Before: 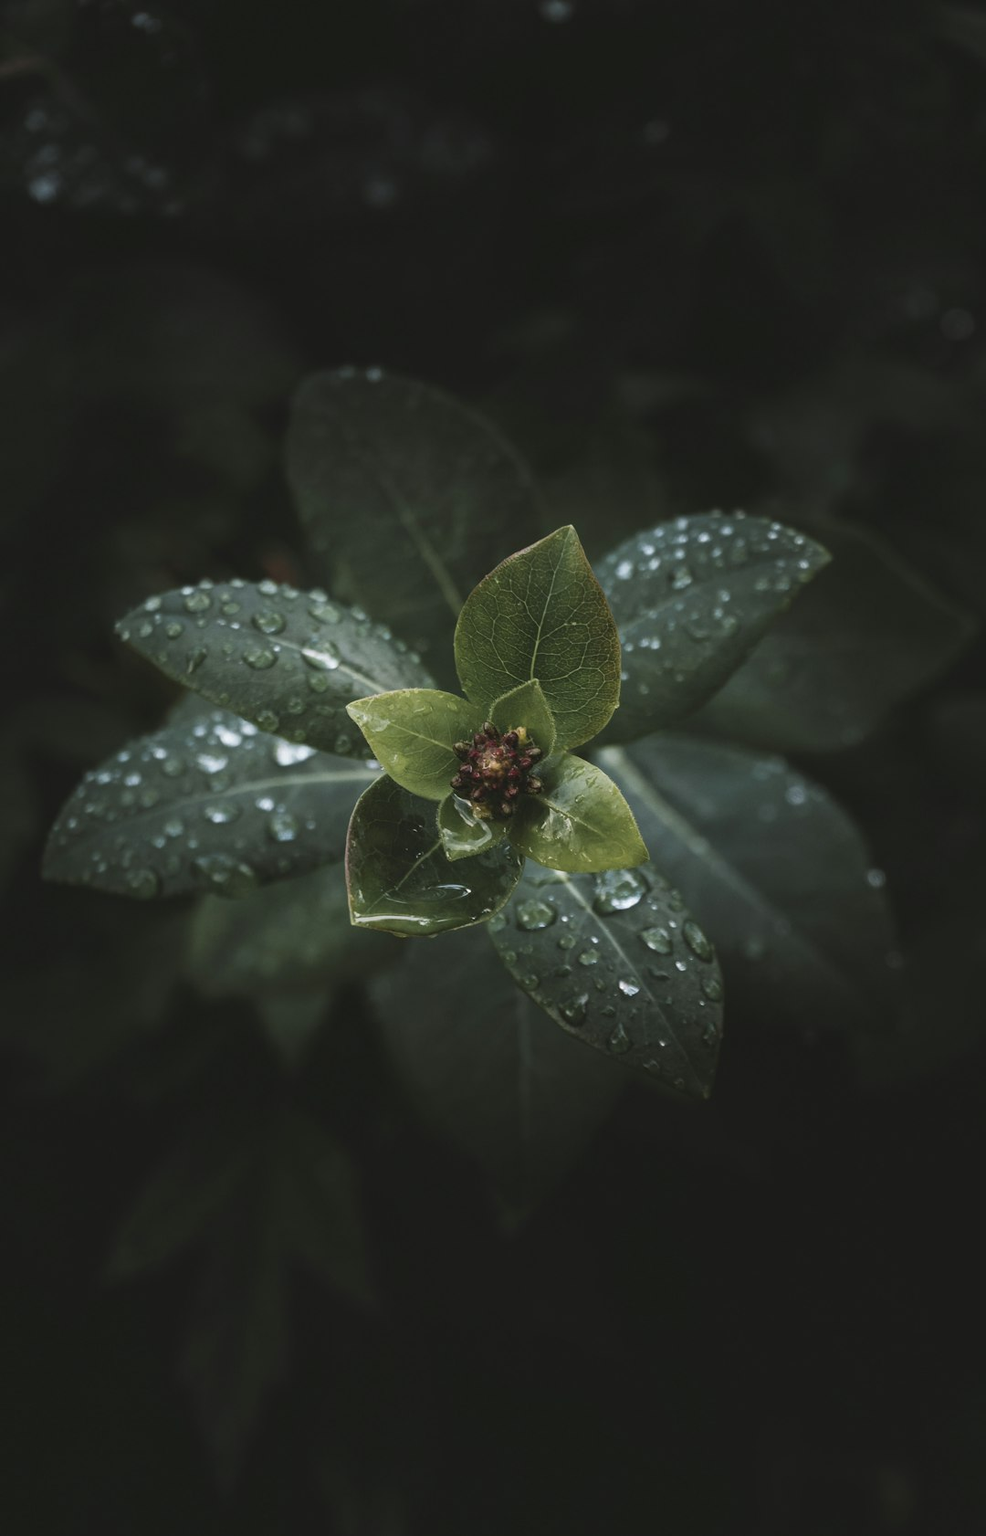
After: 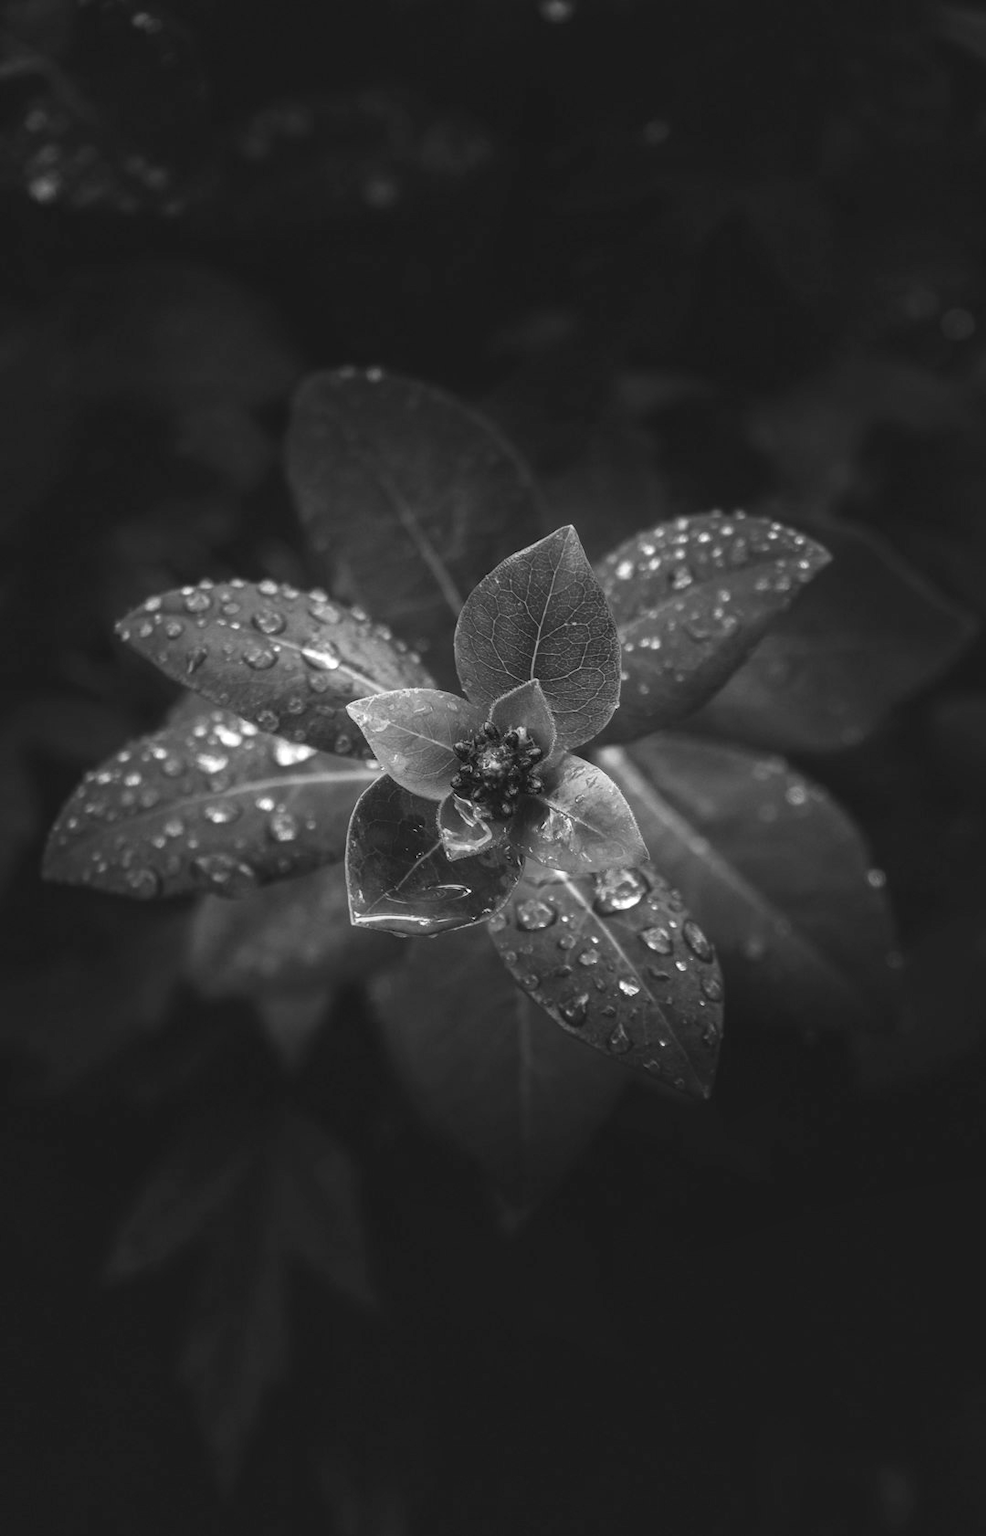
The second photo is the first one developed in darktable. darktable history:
local contrast: detail 130%
levels: levels [0, 0.476, 0.951]
monochrome: a -6.99, b 35.61, size 1.4
color balance rgb: perceptual saturation grading › global saturation 20%, perceptual saturation grading › highlights -25%, perceptual saturation grading › shadows 25%
